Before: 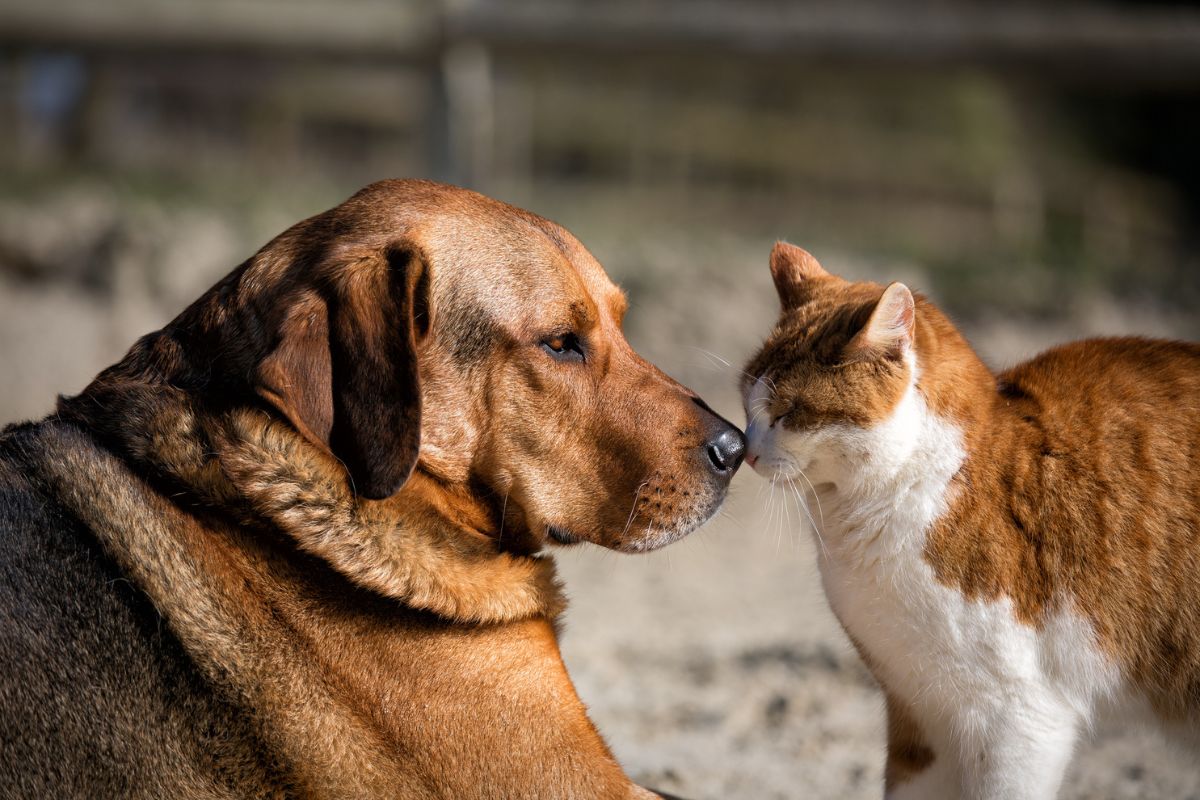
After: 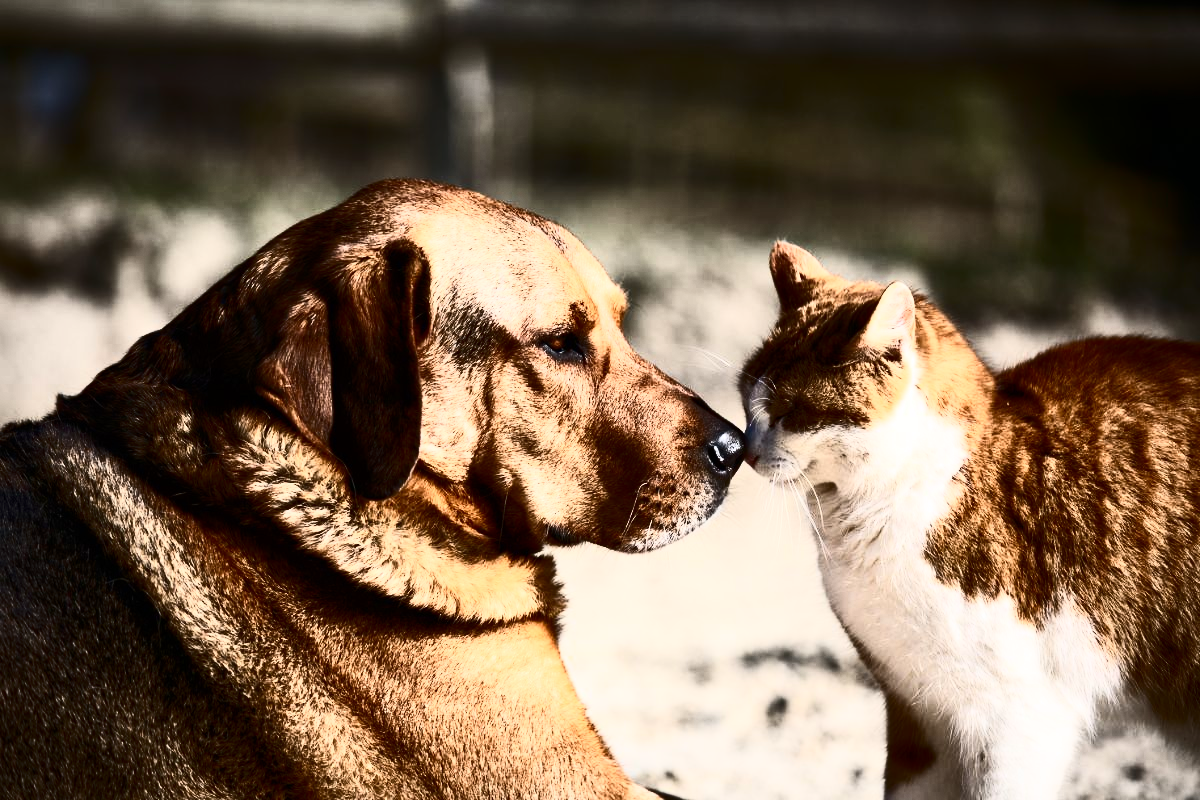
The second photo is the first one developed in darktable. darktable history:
contrast brightness saturation: contrast 0.93, brightness 0.2
